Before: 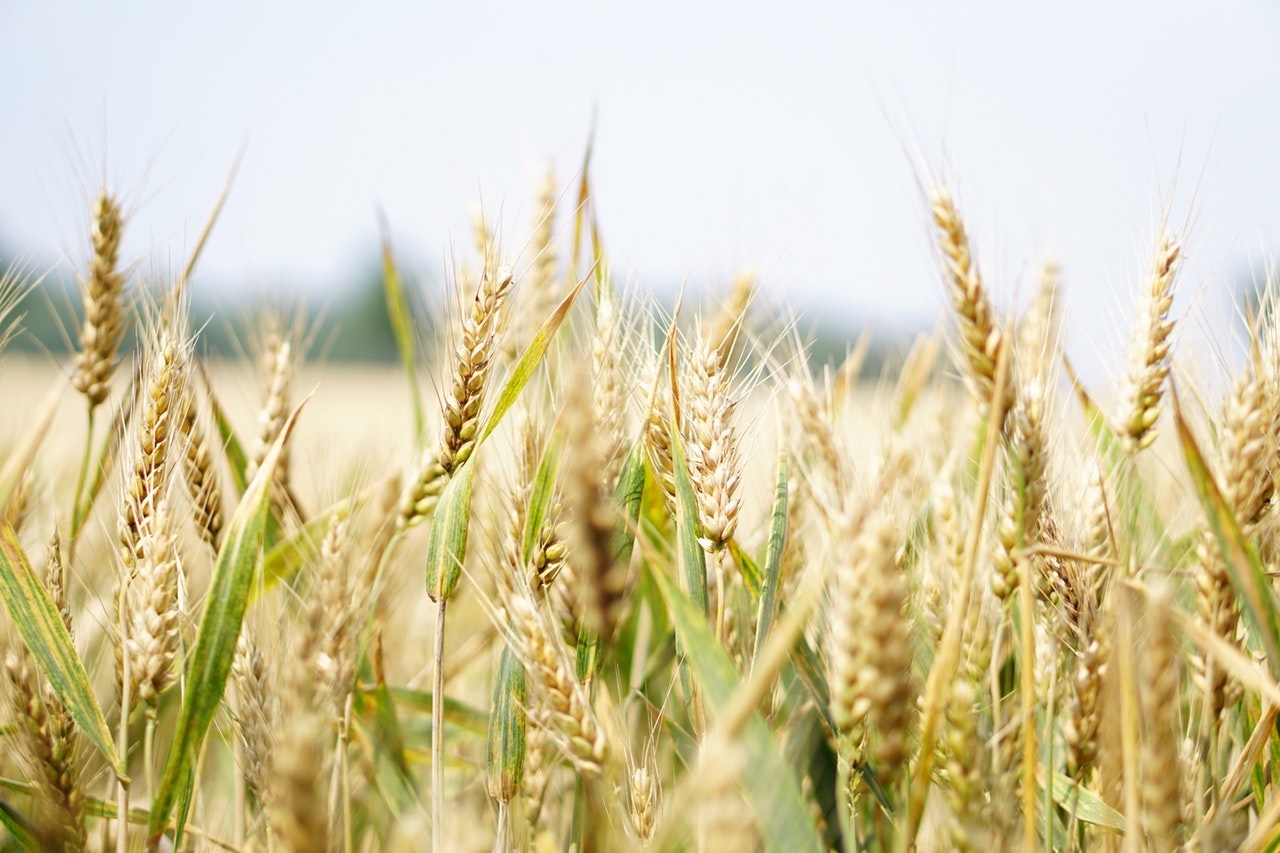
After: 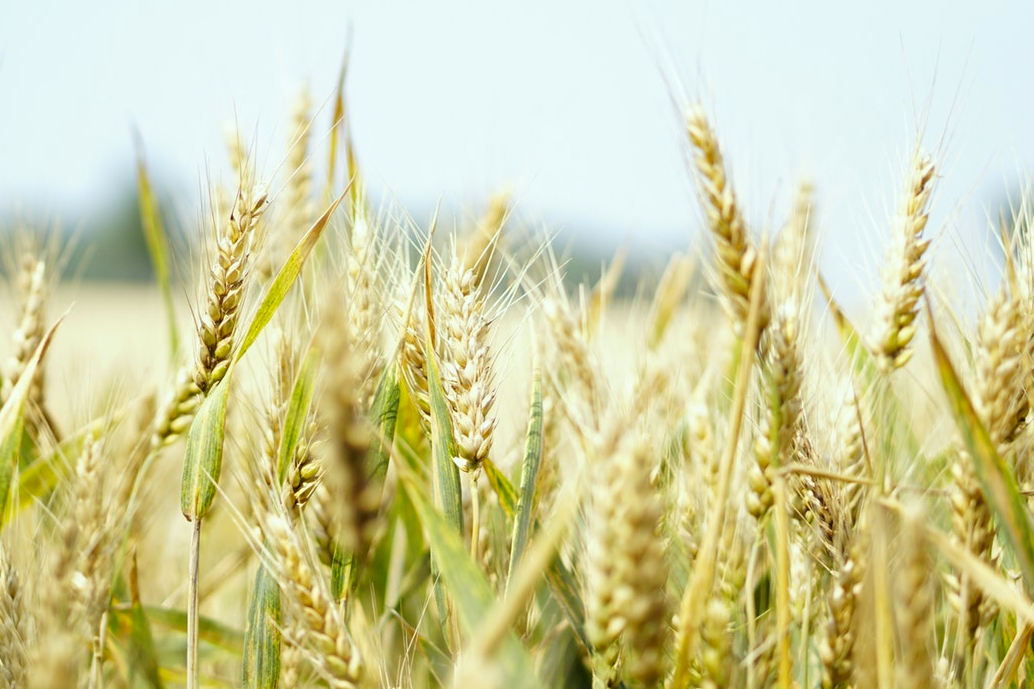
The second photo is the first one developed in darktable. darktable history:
crop: left 19.159%, top 9.58%, bottom 9.58%
color contrast: green-magenta contrast 0.8, blue-yellow contrast 1.1, unbound 0
color balance rgb: linear chroma grading › global chroma -0.67%, saturation formula JzAzBz (2021)
color correction: highlights a* -6.69, highlights b* 0.49
